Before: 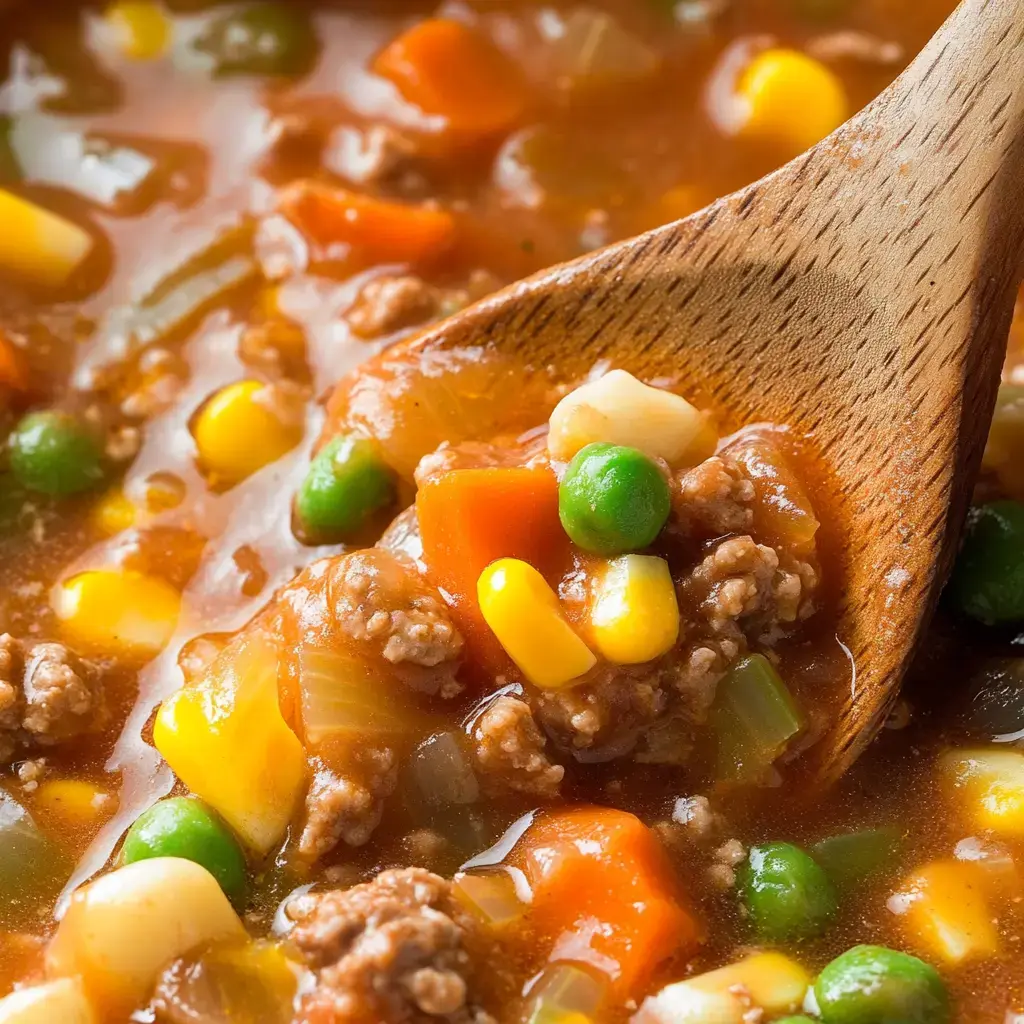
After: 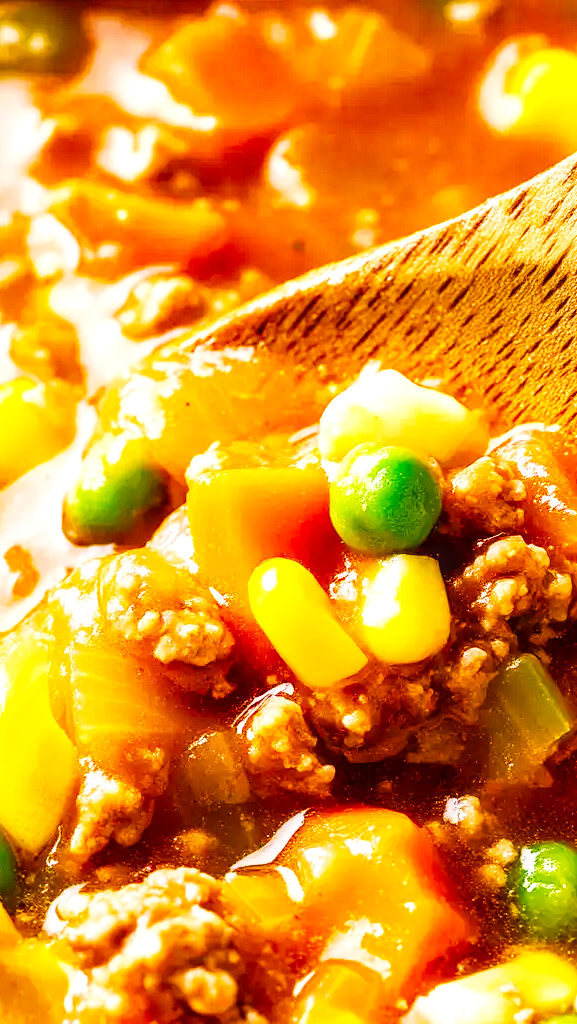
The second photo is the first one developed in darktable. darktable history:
base curve: curves: ch0 [(0, 0) (0.007, 0.004) (0.027, 0.03) (0.046, 0.07) (0.207, 0.54) (0.442, 0.872) (0.673, 0.972) (1, 1)], preserve colors none
color balance rgb: highlights gain › chroma 3.214%, highlights gain › hue 55.2°, linear chroma grading › global chroma 15.43%, perceptual saturation grading › global saturation 43.863%, perceptual saturation grading › highlights -49.483%, perceptual saturation grading › shadows 29.514%, global vibrance 9.703%
local contrast: detail 130%
crop and rotate: left 22.46%, right 21.127%
